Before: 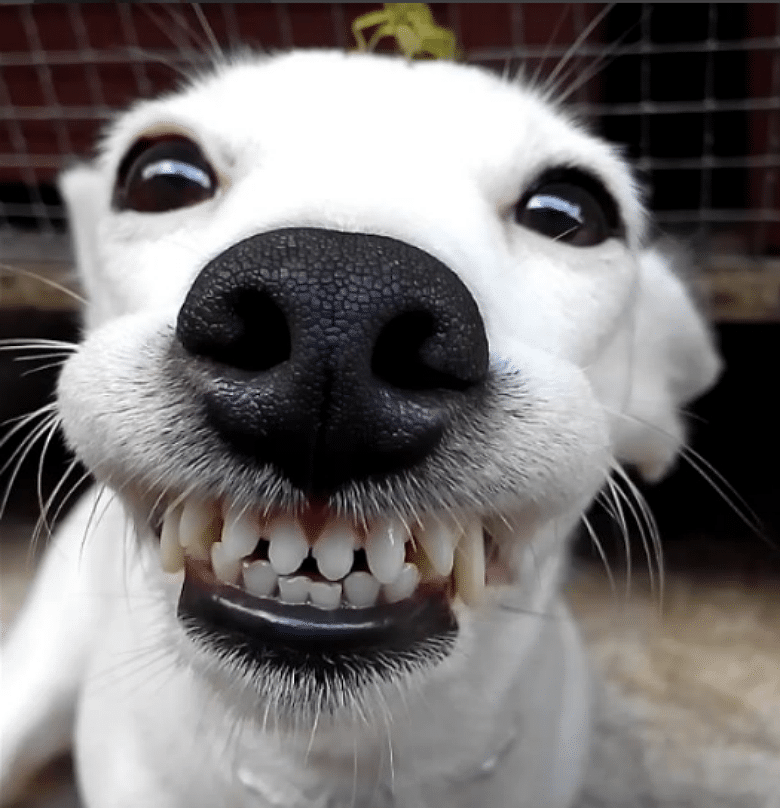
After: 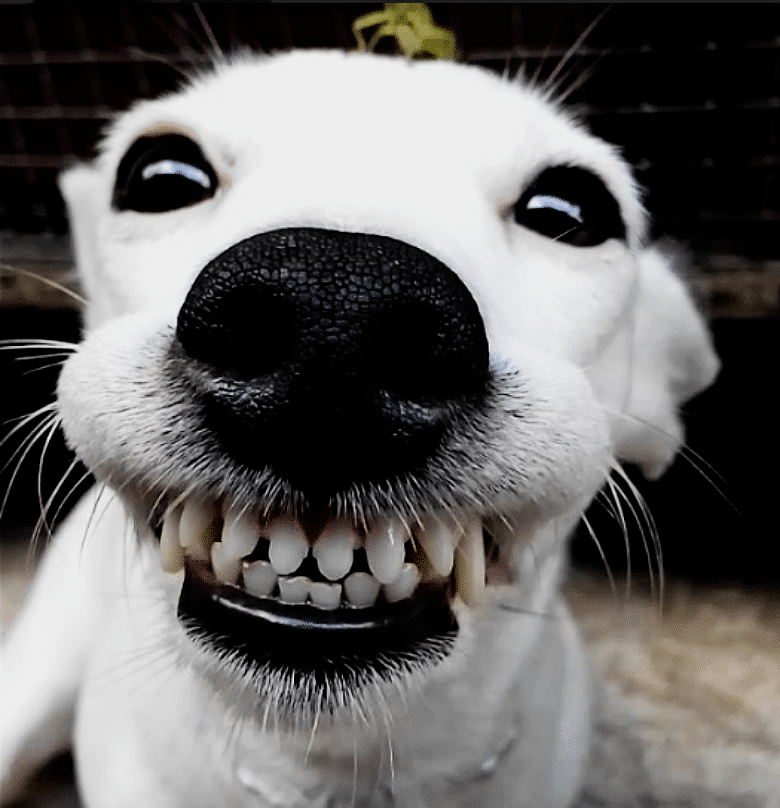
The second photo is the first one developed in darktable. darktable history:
haze removal: compatibility mode true, adaptive false
filmic rgb: black relative exposure -5.05 EV, white relative exposure 3.53 EV, hardness 3.19, contrast 1.483, highlights saturation mix -49.41%
